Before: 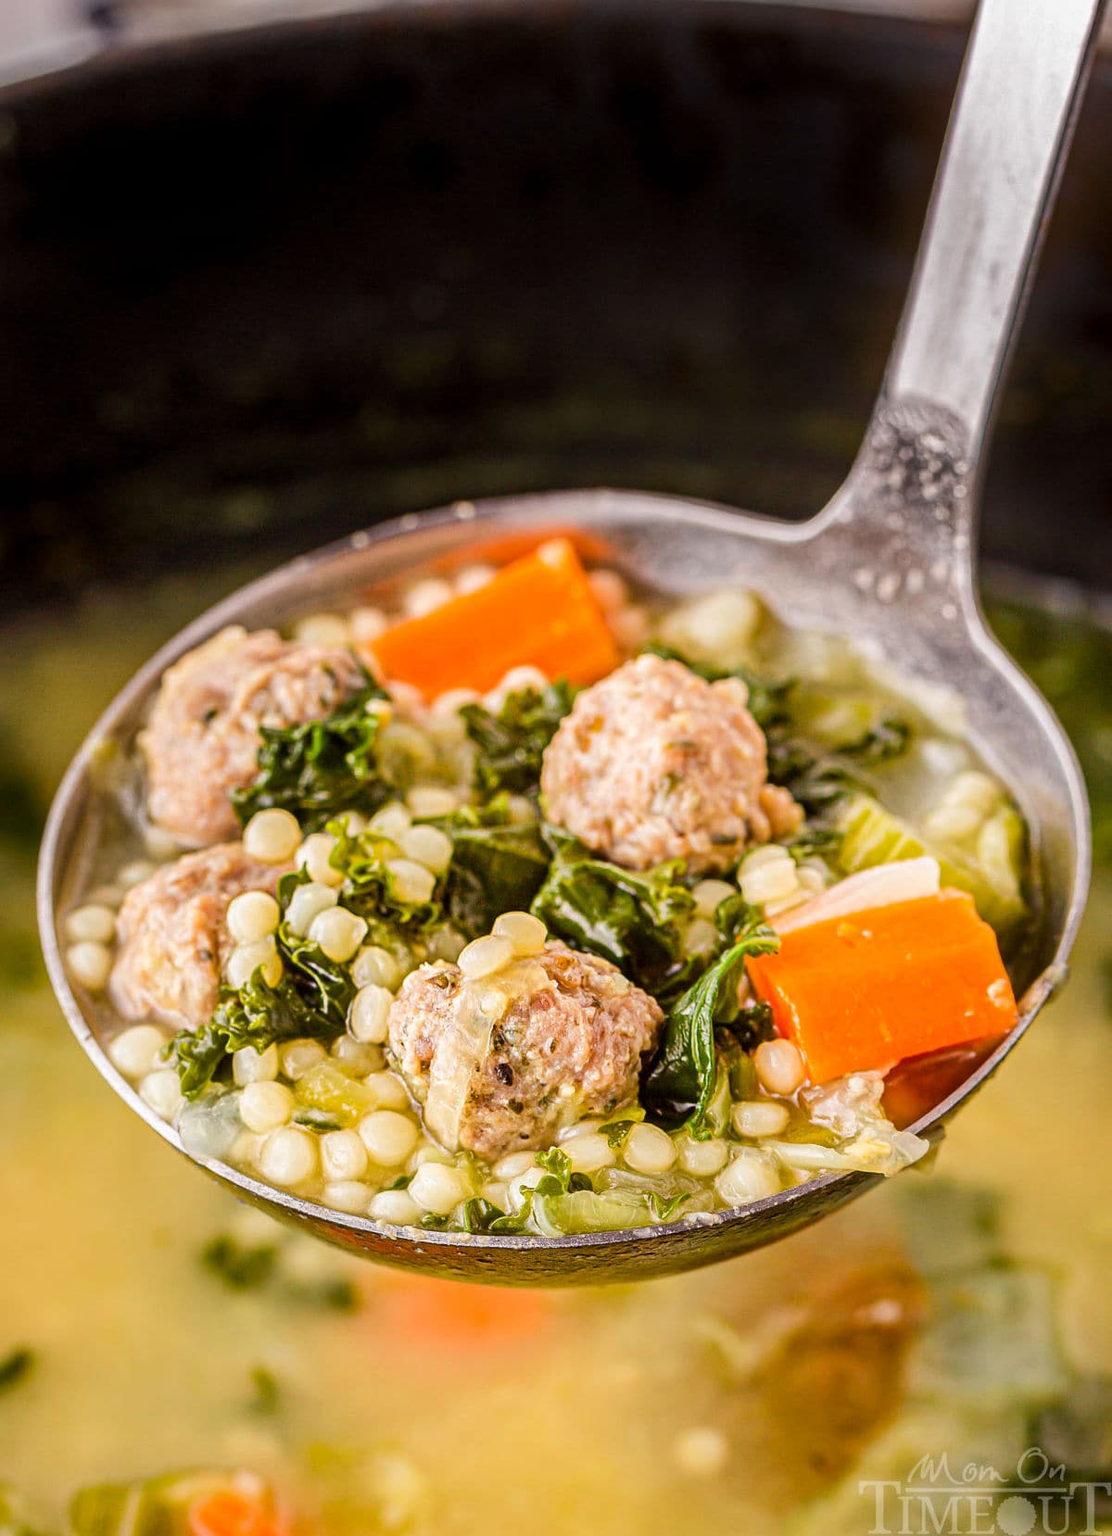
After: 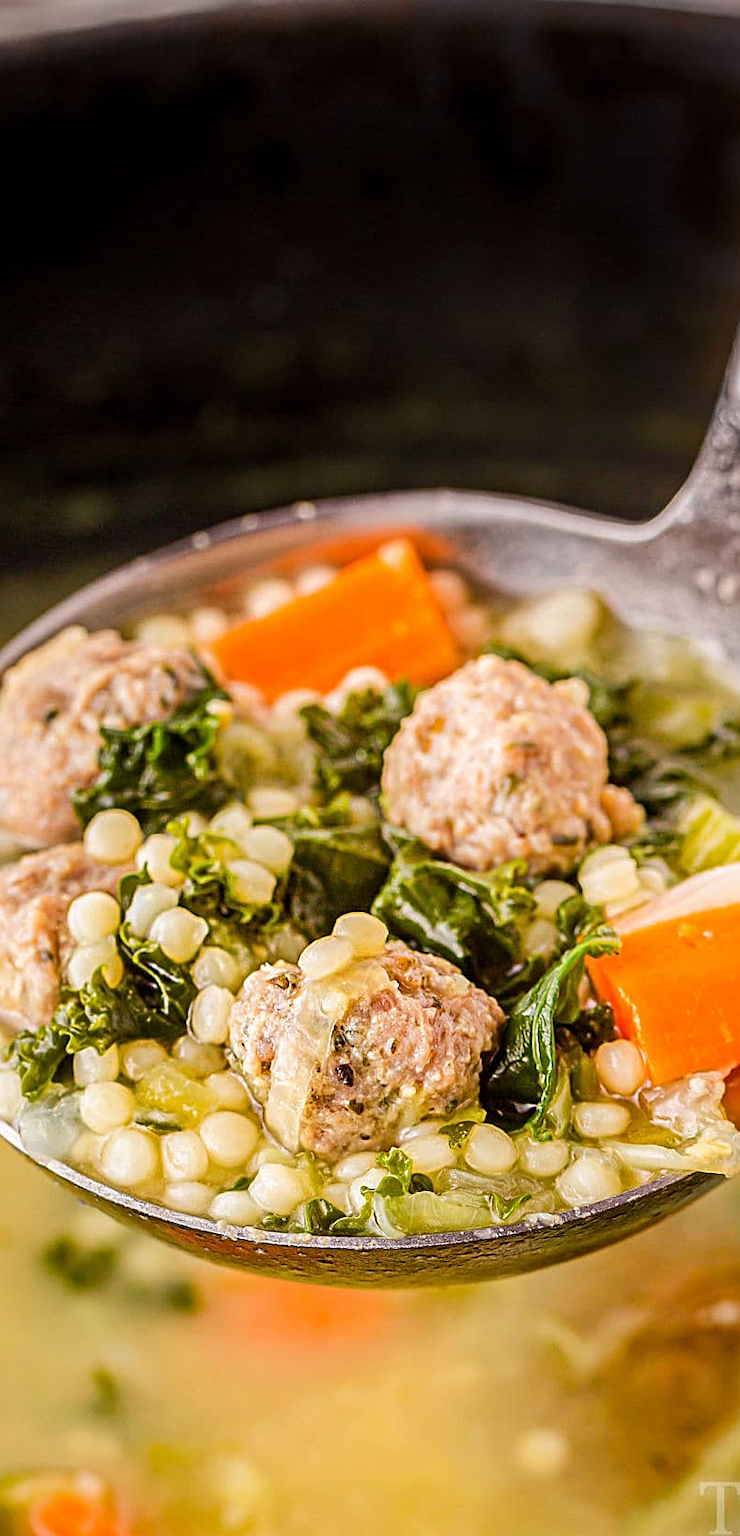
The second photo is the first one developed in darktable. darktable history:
tone equalizer: edges refinement/feathering 500, mask exposure compensation -1.57 EV, preserve details no
sharpen: on, module defaults
crop and rotate: left 14.361%, right 18.985%
